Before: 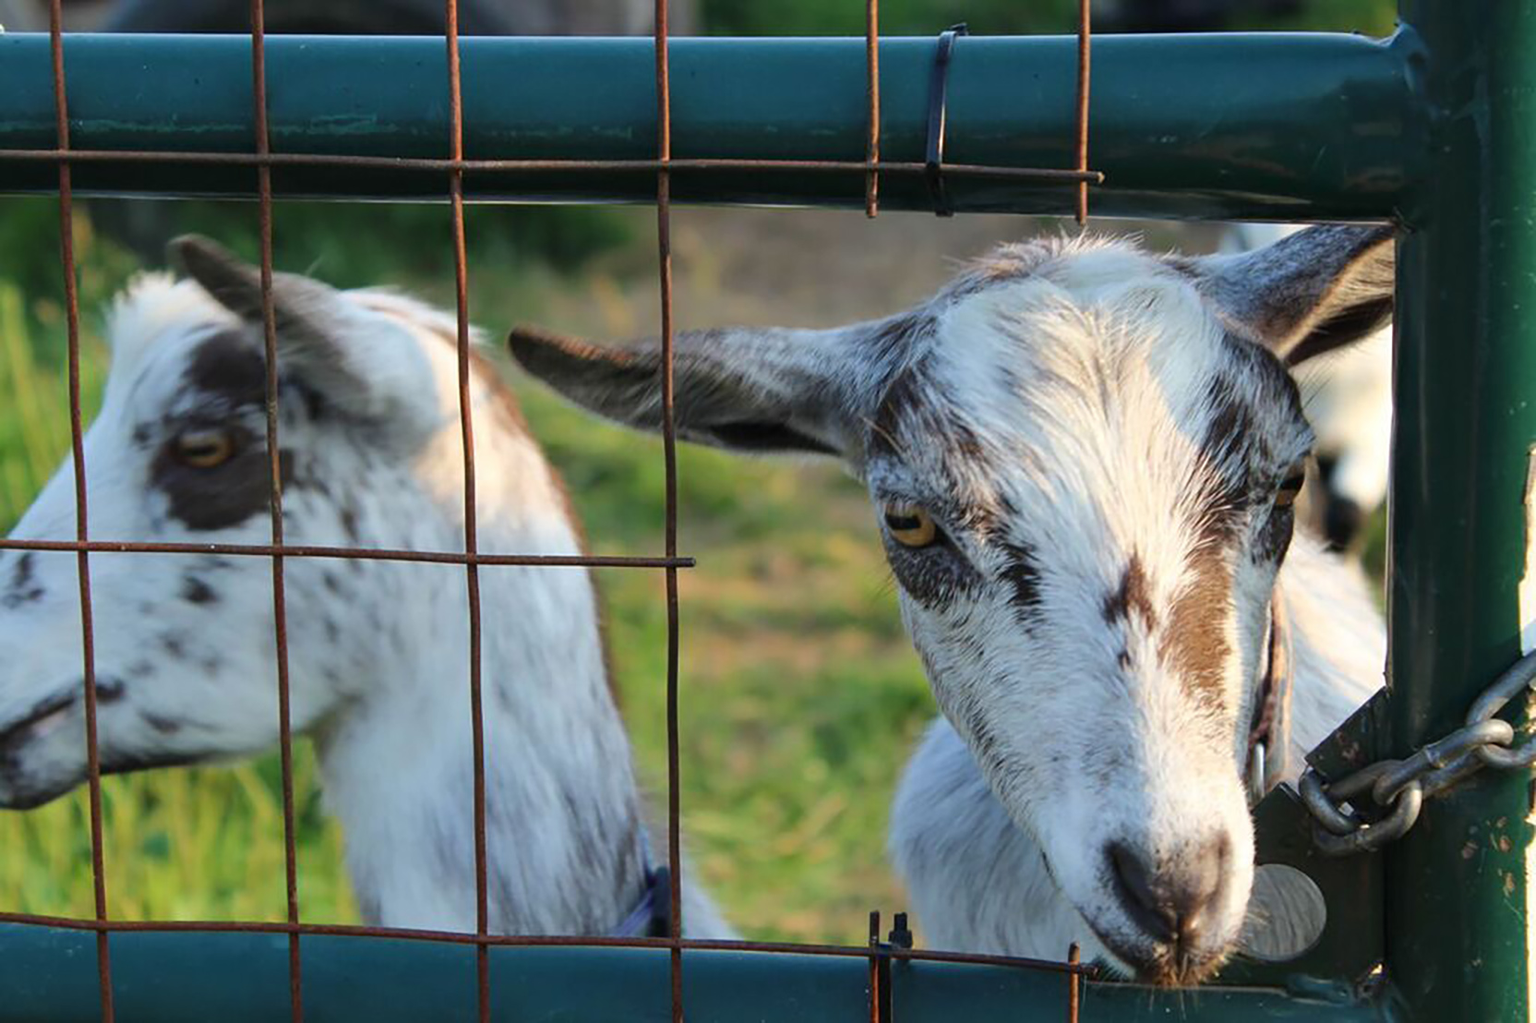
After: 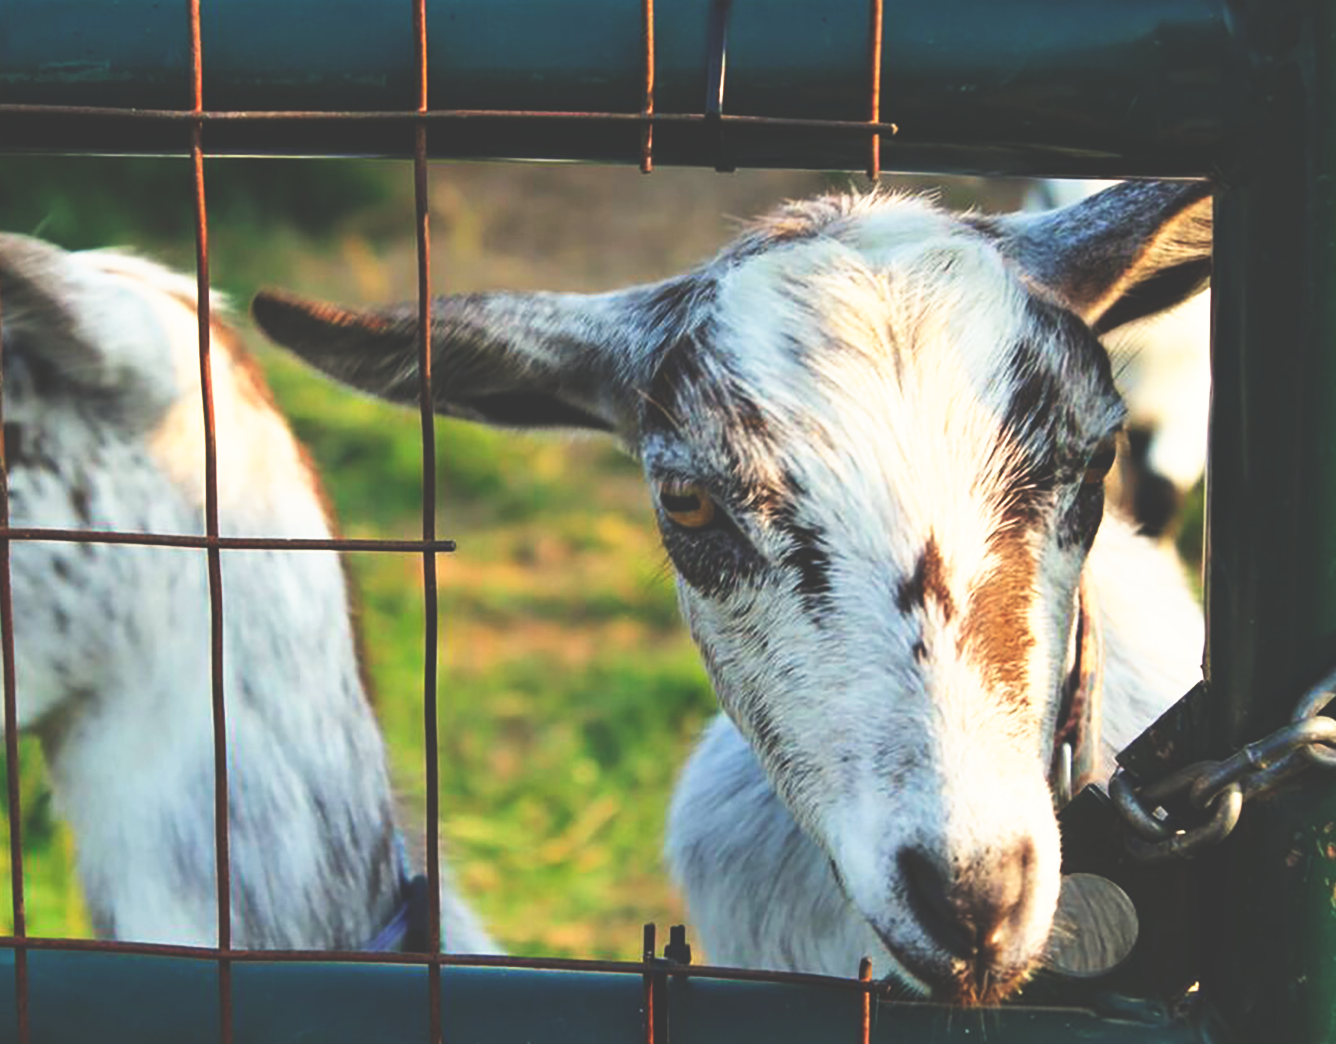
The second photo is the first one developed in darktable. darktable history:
base curve: curves: ch0 [(0, 0.036) (0.007, 0.037) (0.604, 0.887) (1, 1)], preserve colors none
crop and rotate: left 17.959%, top 5.771%, right 1.742%
white balance: red 1.045, blue 0.932
